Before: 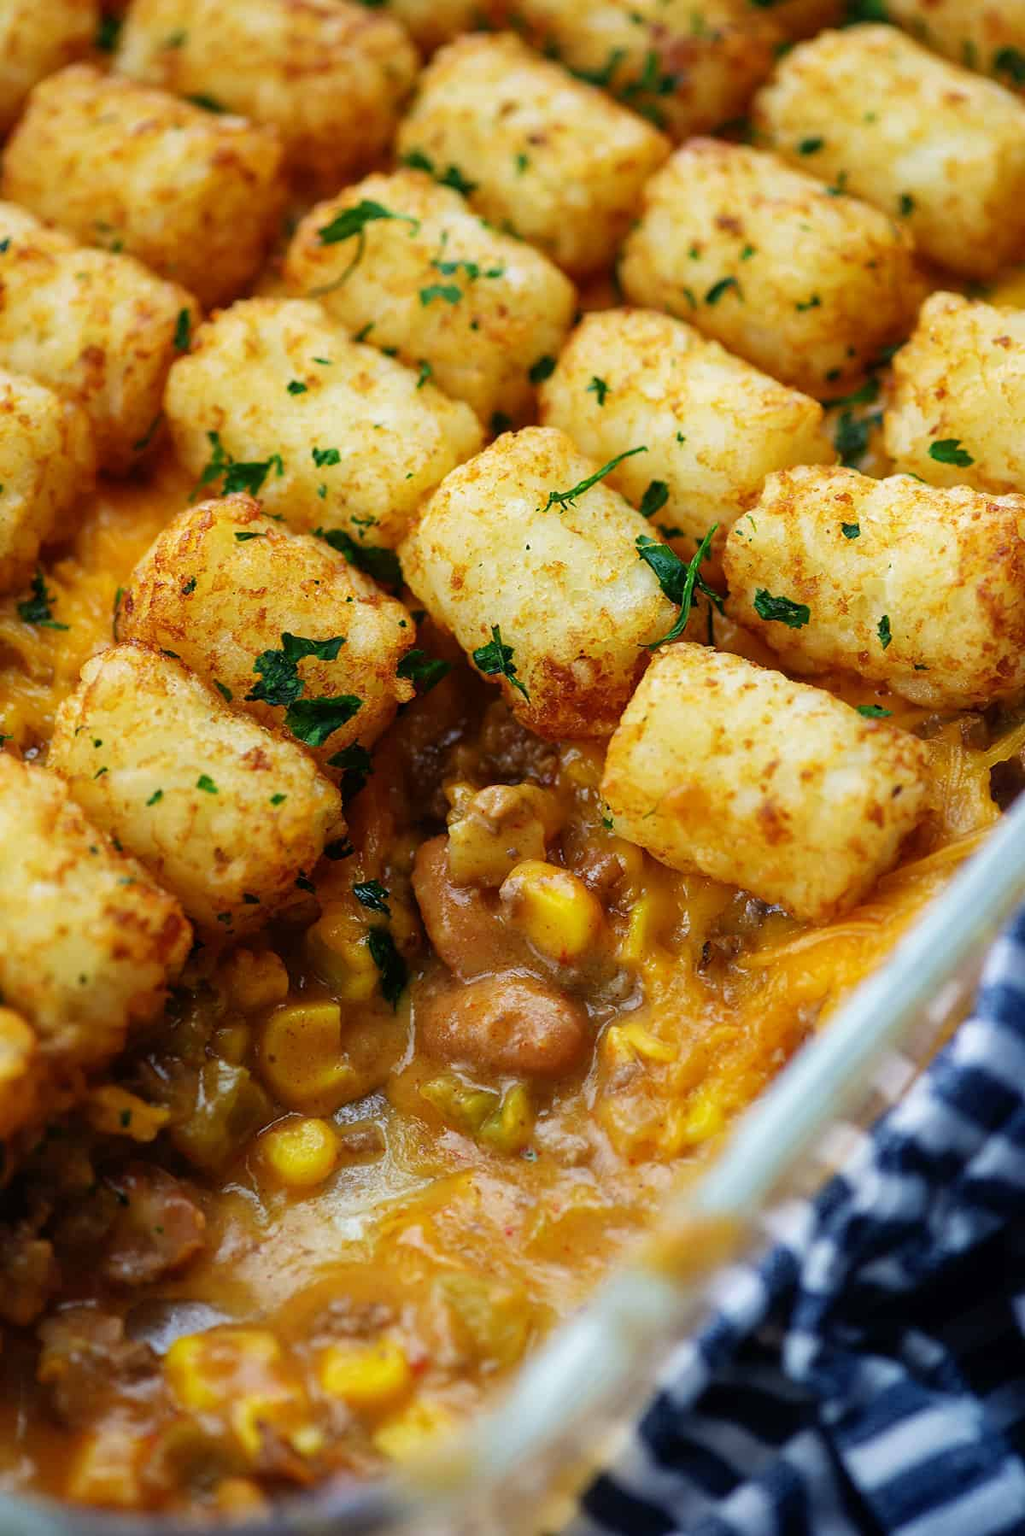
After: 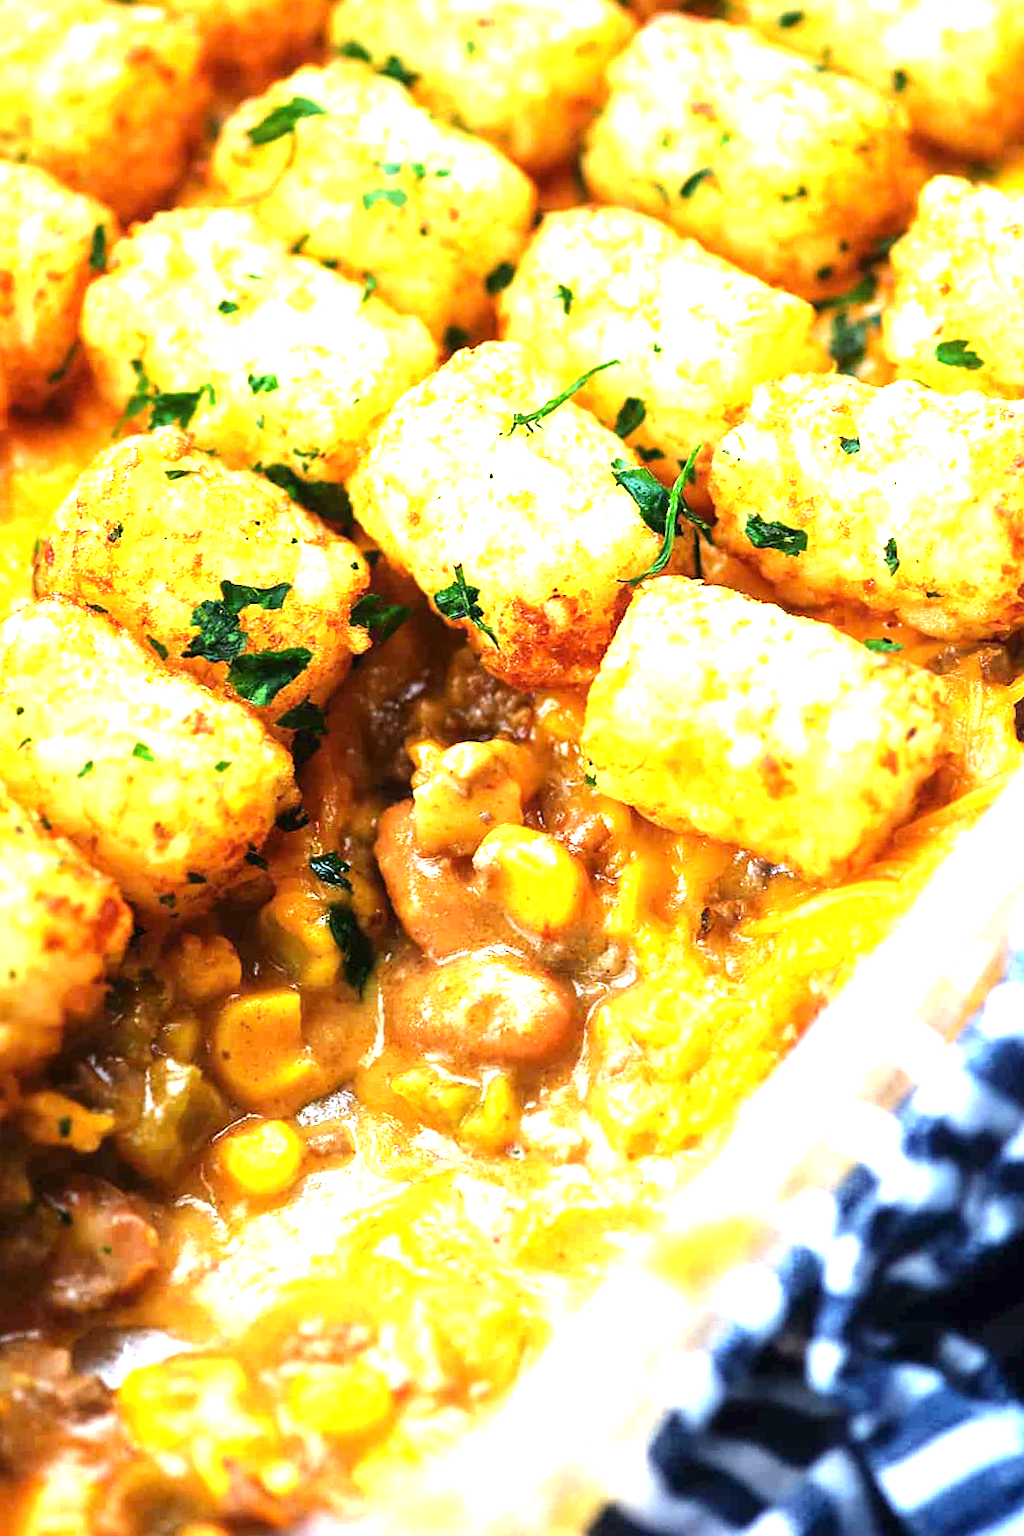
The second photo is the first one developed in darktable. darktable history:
crop and rotate: angle 1.96°, left 5.673%, top 5.673%
tone equalizer: -8 EV -0.417 EV, -7 EV -0.389 EV, -6 EV -0.333 EV, -5 EV -0.222 EV, -3 EV 0.222 EV, -2 EV 0.333 EV, -1 EV 0.389 EV, +0 EV 0.417 EV, edges refinement/feathering 500, mask exposure compensation -1.57 EV, preserve details no
exposure: black level correction 0, exposure 1.675 EV, compensate exposure bias true, compensate highlight preservation false
